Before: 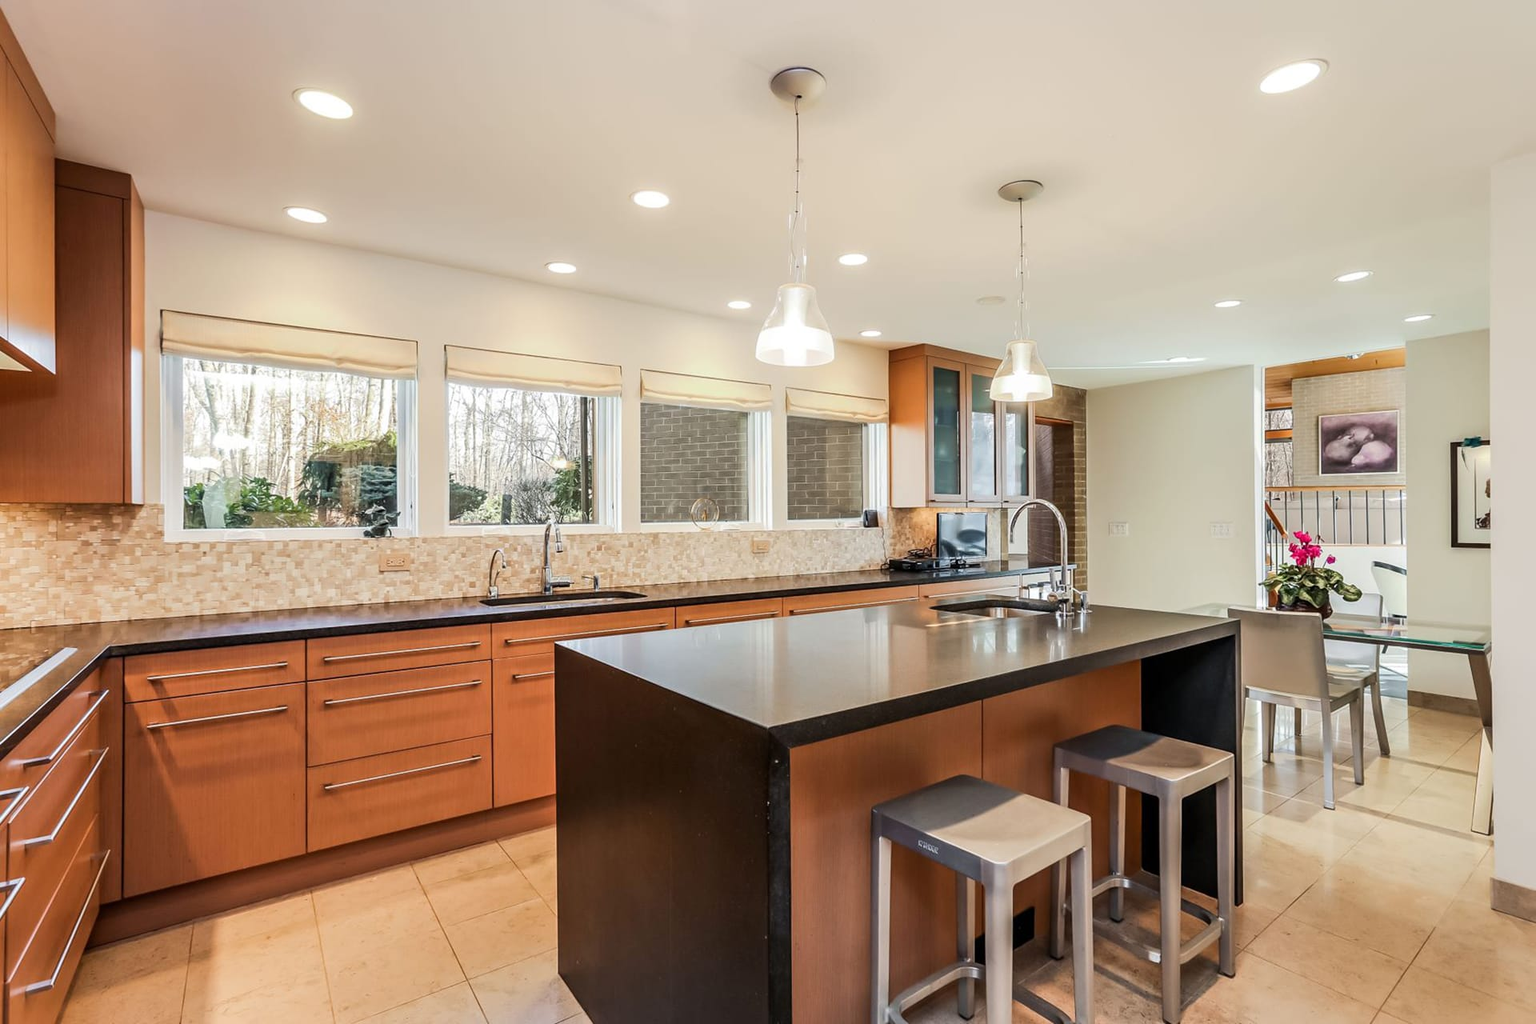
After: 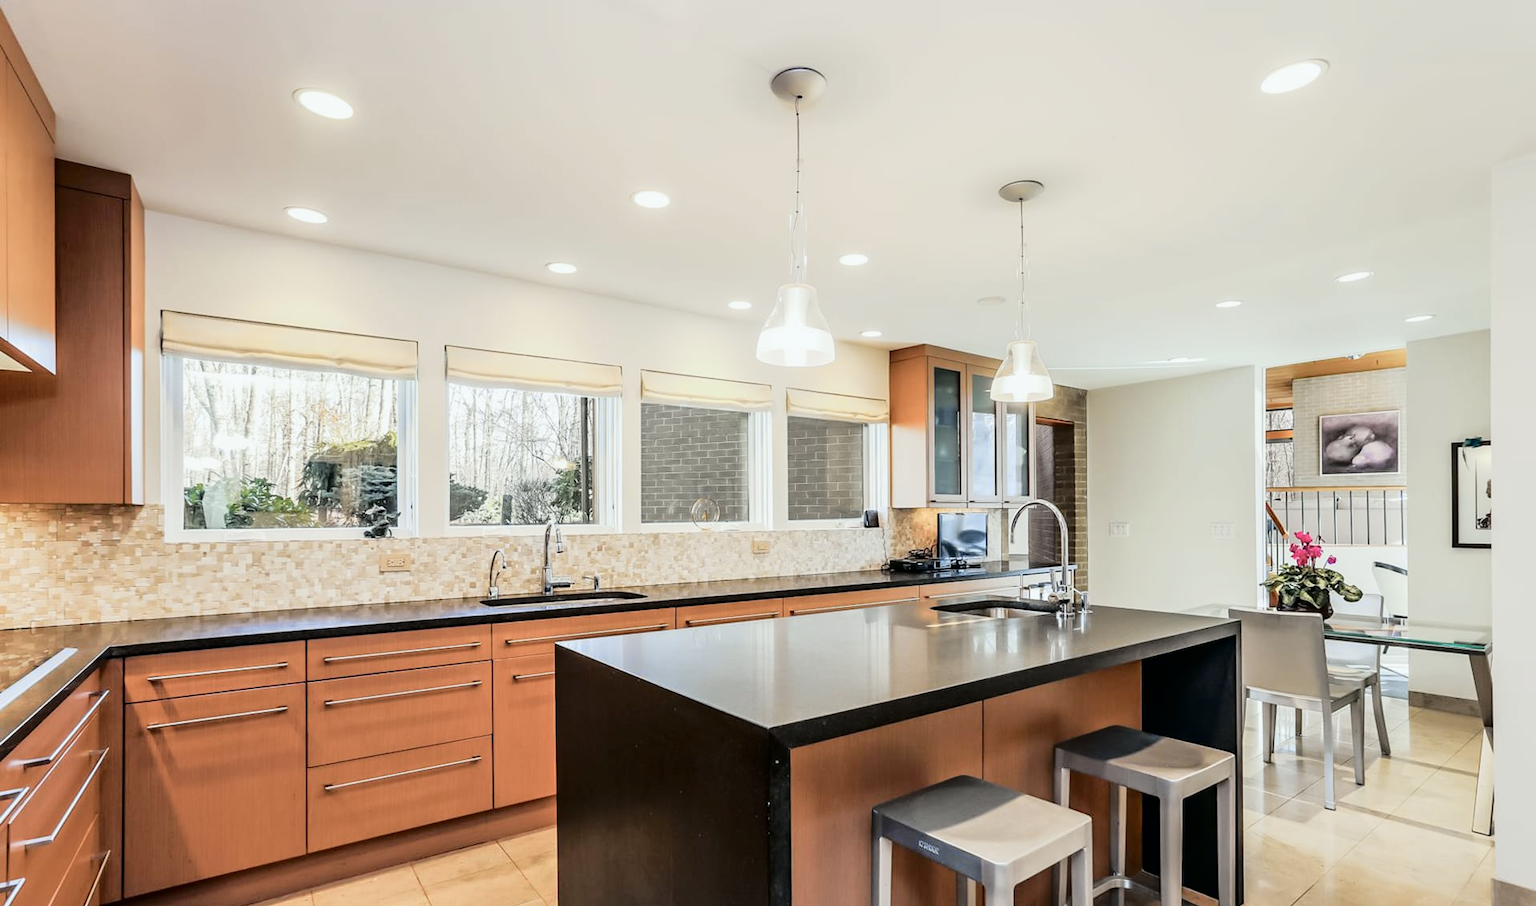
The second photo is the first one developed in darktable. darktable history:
crop and rotate: top 0%, bottom 11.49%
tone curve: curves: ch0 [(0, 0) (0.088, 0.042) (0.208, 0.176) (0.257, 0.267) (0.406, 0.483) (0.489, 0.556) (0.667, 0.73) (0.793, 0.851) (0.994, 0.974)]; ch1 [(0, 0) (0.161, 0.092) (0.35, 0.33) (0.392, 0.392) (0.457, 0.467) (0.505, 0.497) (0.537, 0.518) (0.553, 0.53) (0.58, 0.567) (0.739, 0.697) (1, 1)]; ch2 [(0, 0) (0.346, 0.362) (0.448, 0.419) (0.502, 0.499) (0.533, 0.517) (0.556, 0.533) (0.629, 0.619) (0.717, 0.678) (1, 1)], color space Lab, independent channels, preserve colors none
